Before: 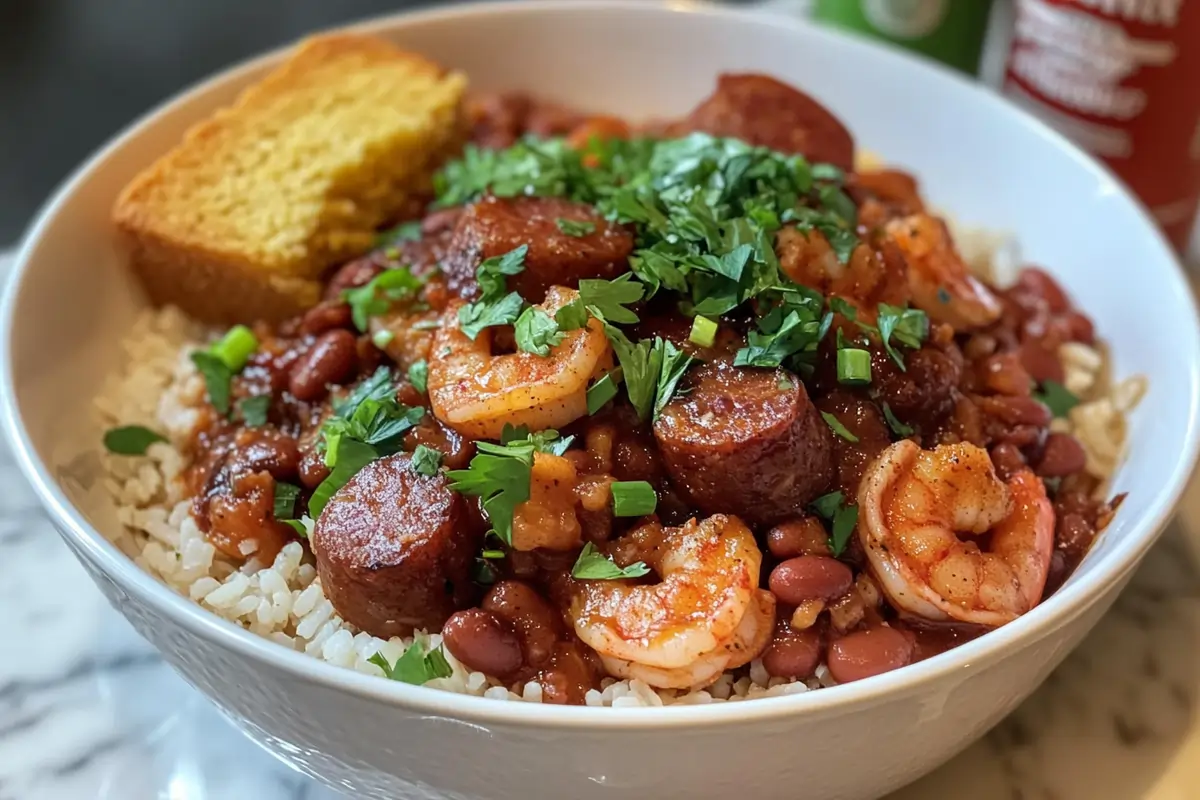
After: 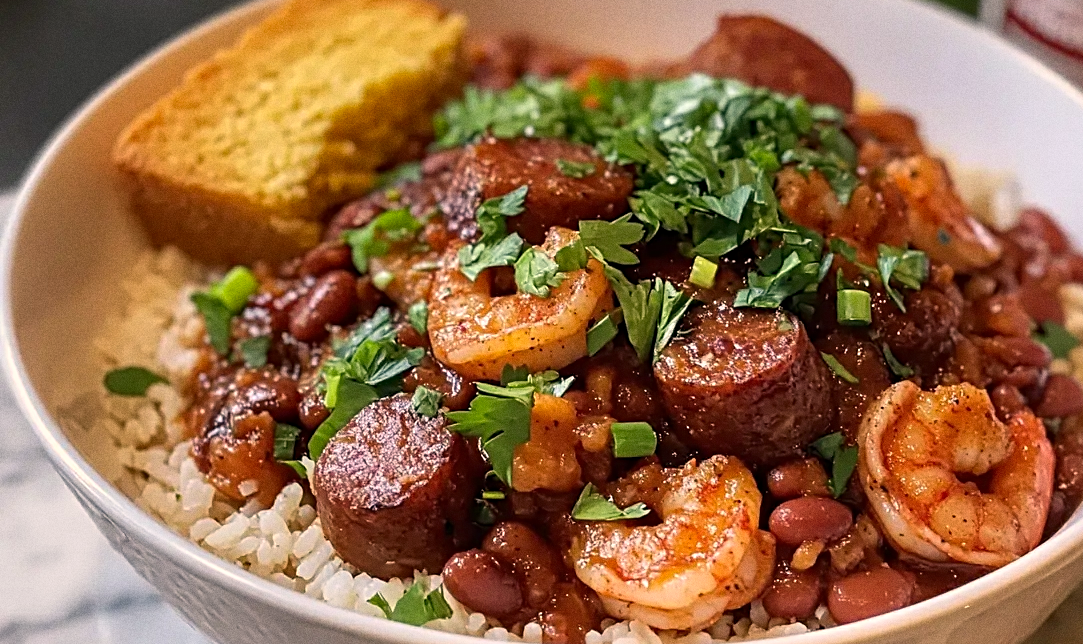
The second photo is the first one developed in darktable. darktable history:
sharpen: radius 3.119
color correction: highlights a* 11.96, highlights b* 11.58
grain: coarseness 0.09 ISO
crop: top 7.49%, right 9.717%, bottom 11.943%
